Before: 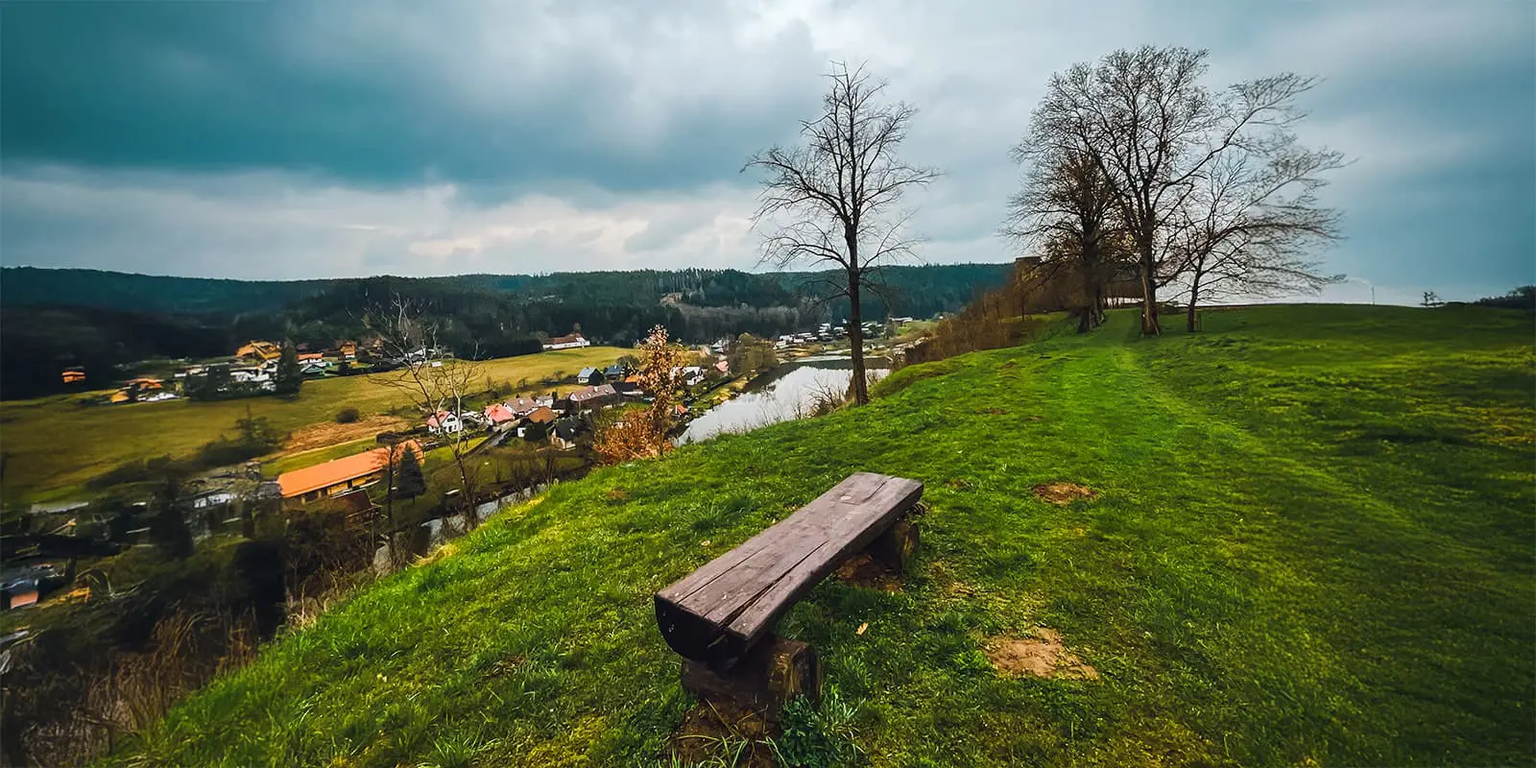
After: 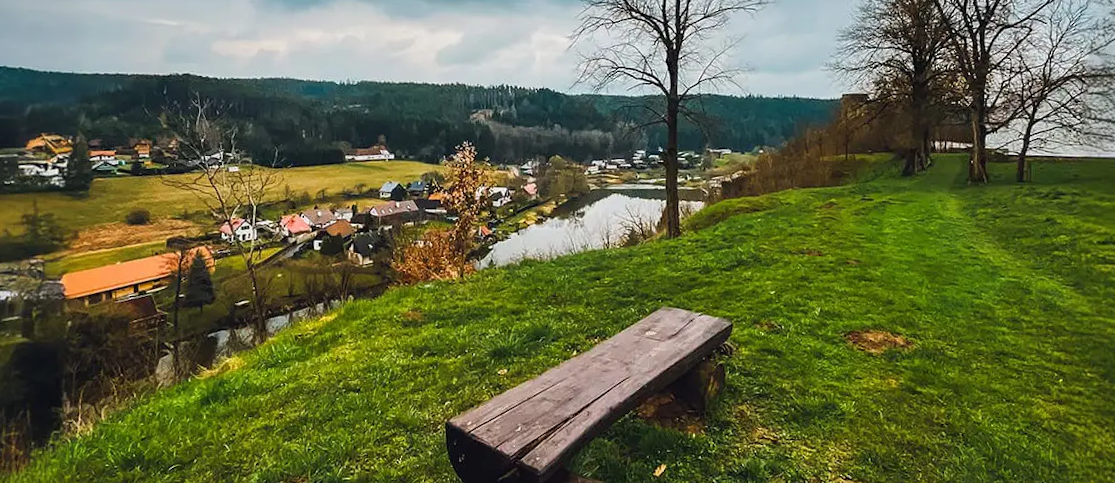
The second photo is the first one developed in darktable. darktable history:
white balance: emerald 1
crop and rotate: angle -3.37°, left 9.79%, top 20.73%, right 12.42%, bottom 11.82%
